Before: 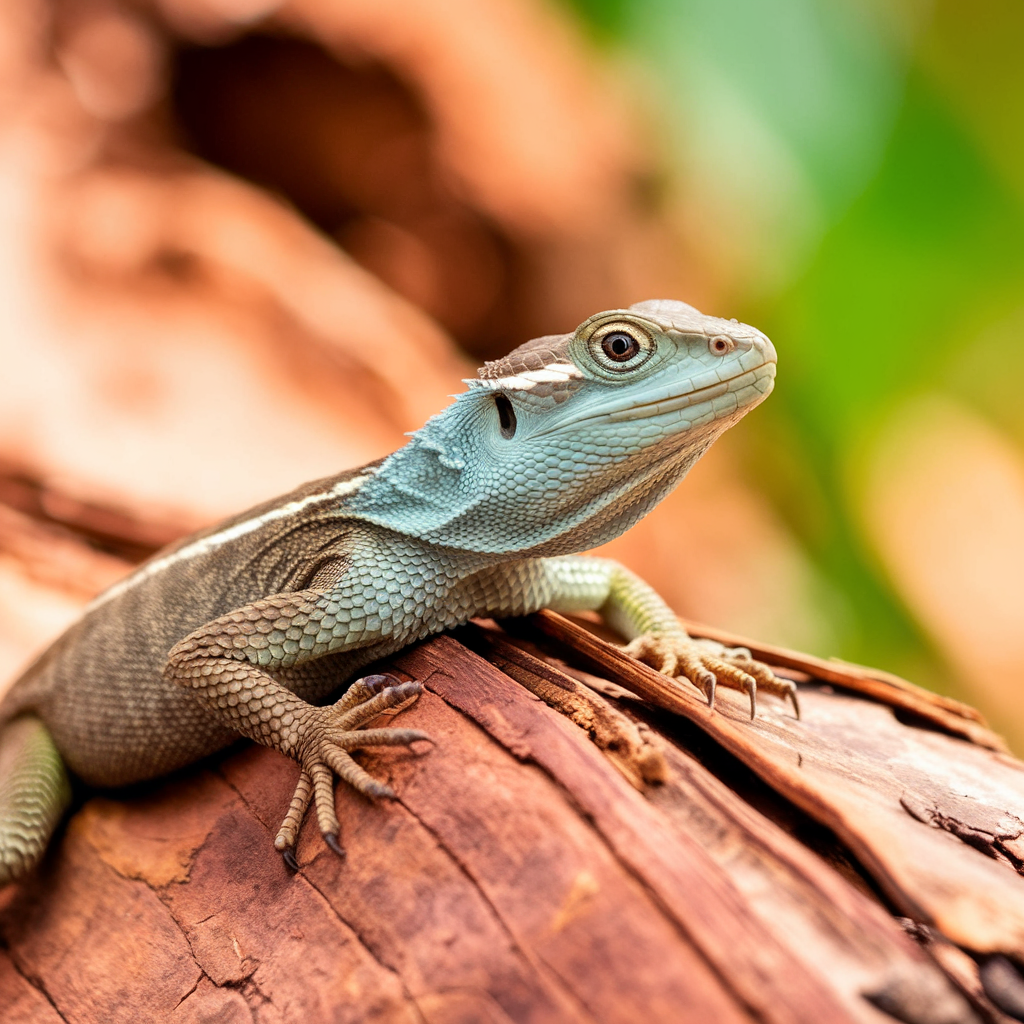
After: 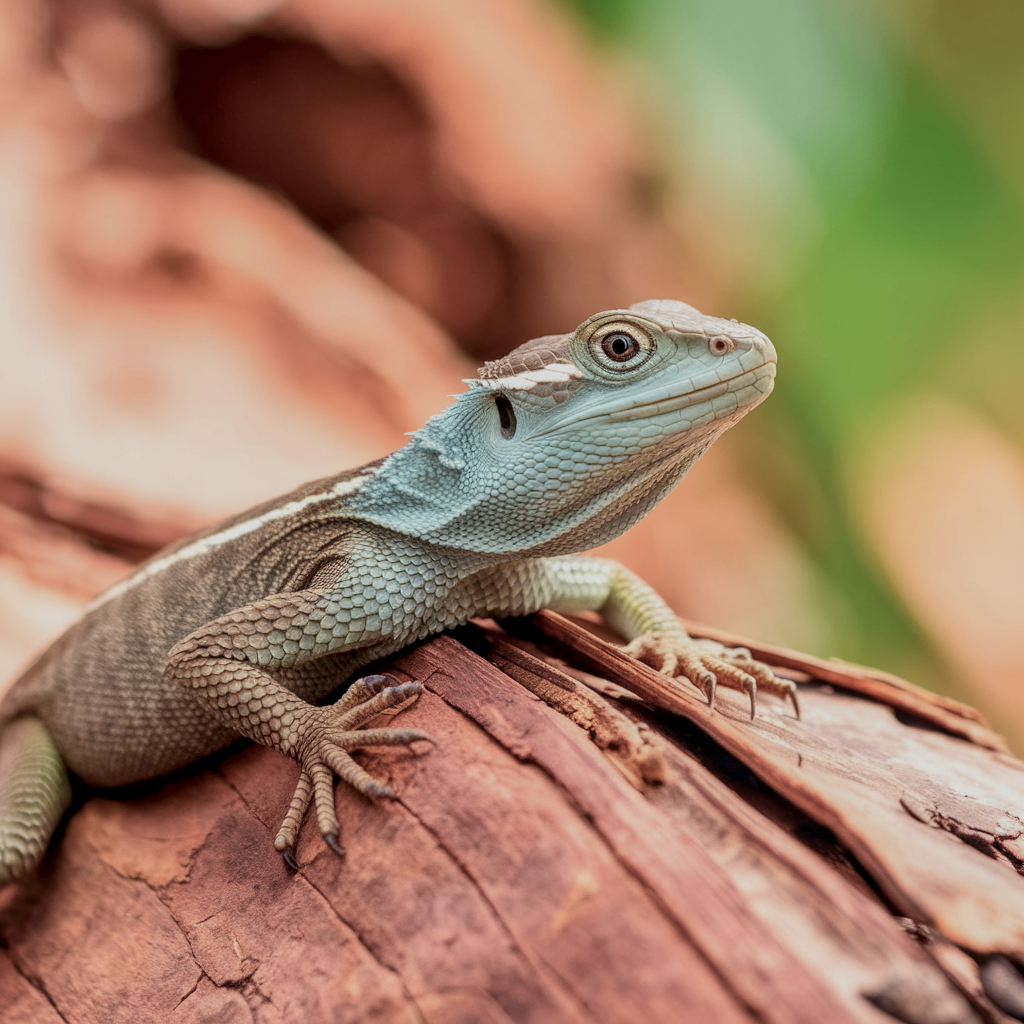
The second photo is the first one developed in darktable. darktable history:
base curve: curves: ch0 [(0, 0) (0.472, 0.455) (1, 1)], preserve colors none
local contrast: on, module defaults
color balance rgb: perceptual saturation grading › global saturation -27.94%, hue shift -2.27°, contrast -21.26%
